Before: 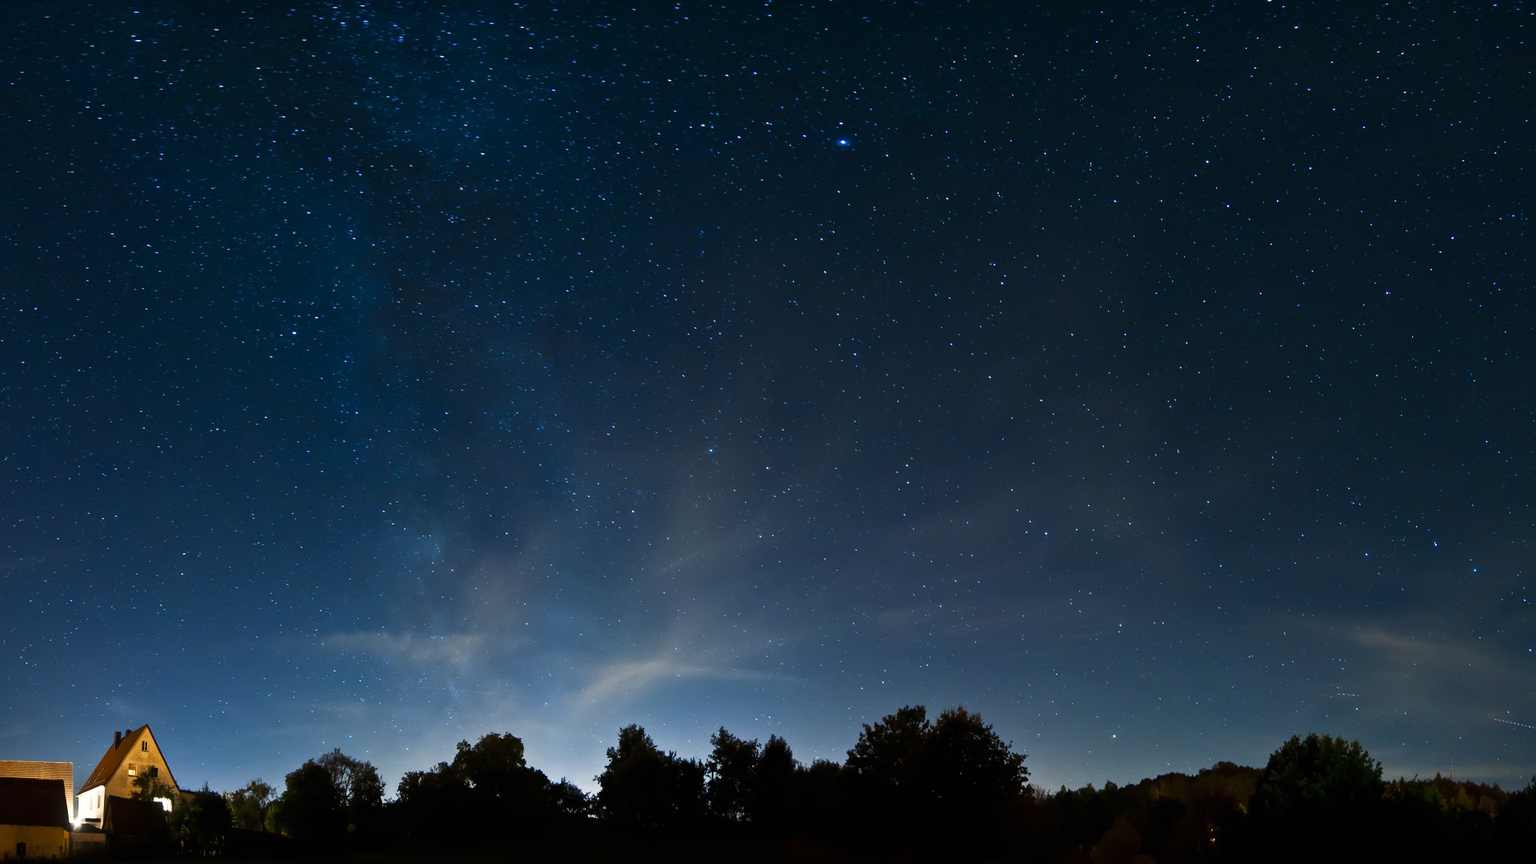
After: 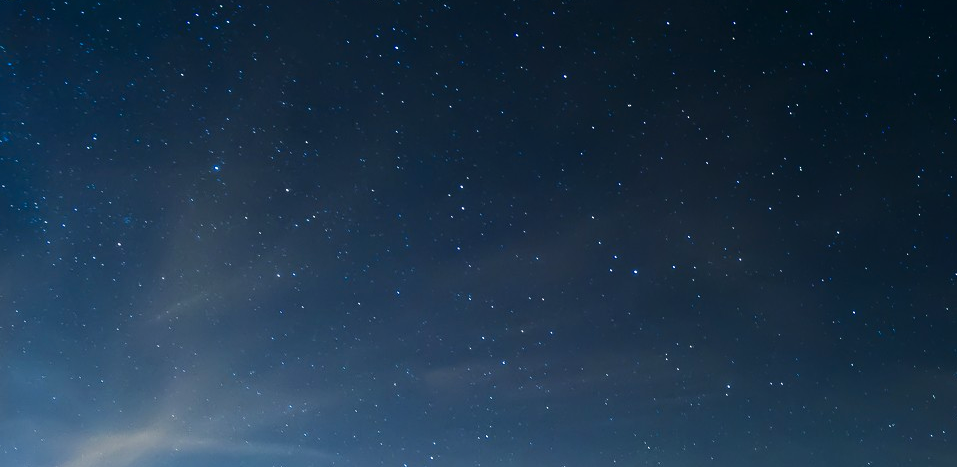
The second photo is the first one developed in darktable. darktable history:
crop: left 35.047%, top 36.663%, right 15.074%, bottom 20.025%
contrast brightness saturation: brightness -0.096
tone equalizer: -7 EV -0.595 EV, -6 EV 0.964 EV, -5 EV -0.431 EV, -4 EV 0.442 EV, -3 EV 0.423 EV, -2 EV 0.179 EV, -1 EV -0.164 EV, +0 EV -0.415 EV, smoothing diameter 24.95%, edges refinement/feathering 13.83, preserve details guided filter
